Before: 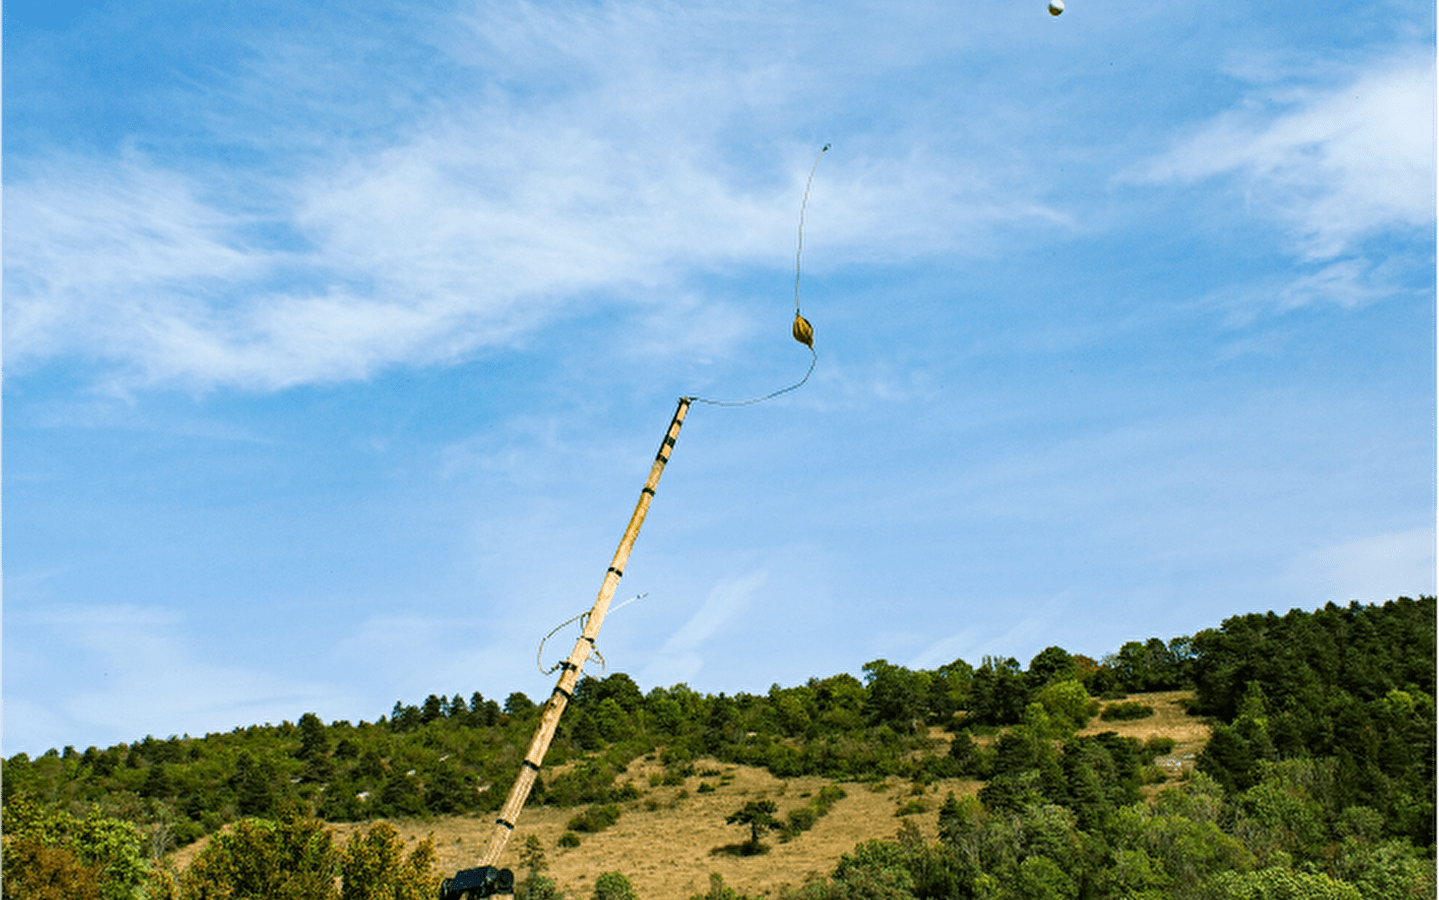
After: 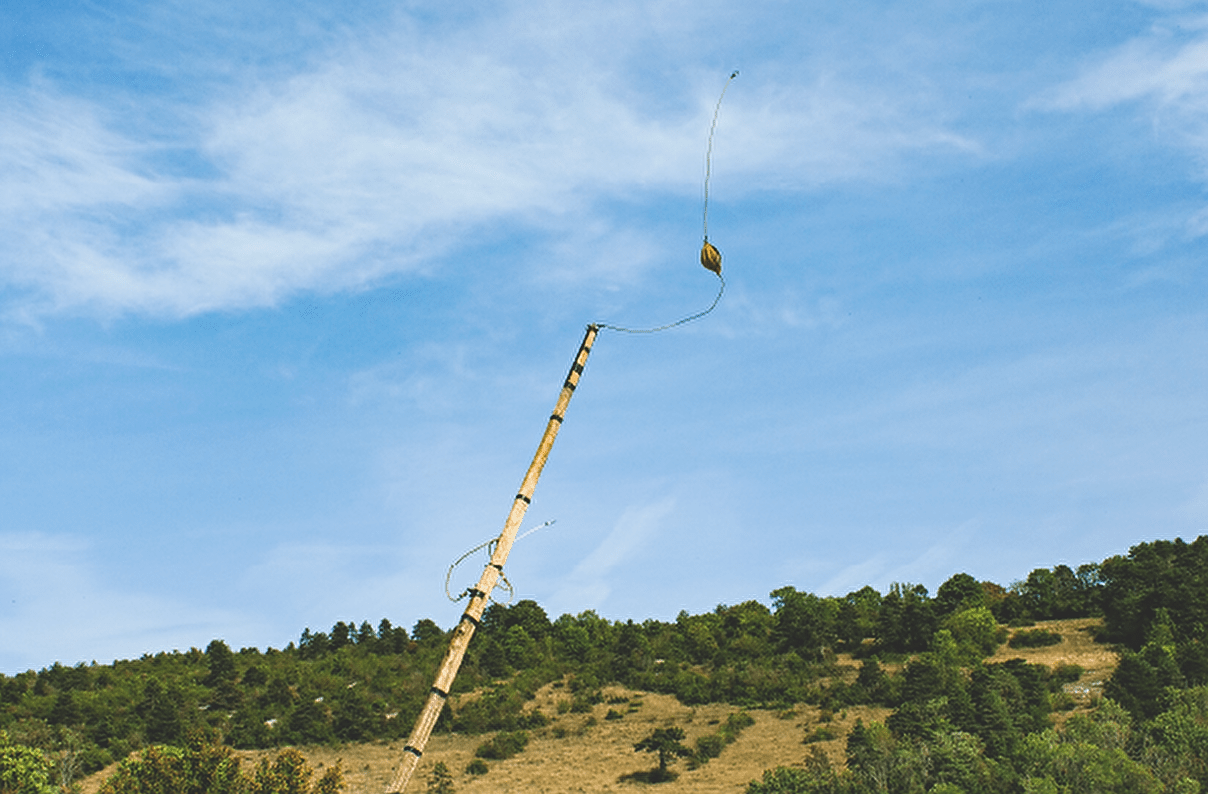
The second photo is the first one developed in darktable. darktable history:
exposure: black level correction -0.025, exposure -0.117 EV, compensate highlight preservation false
crop: left 6.446%, top 8.188%, right 9.538%, bottom 3.548%
sharpen: radius 0.969, amount 0.604
